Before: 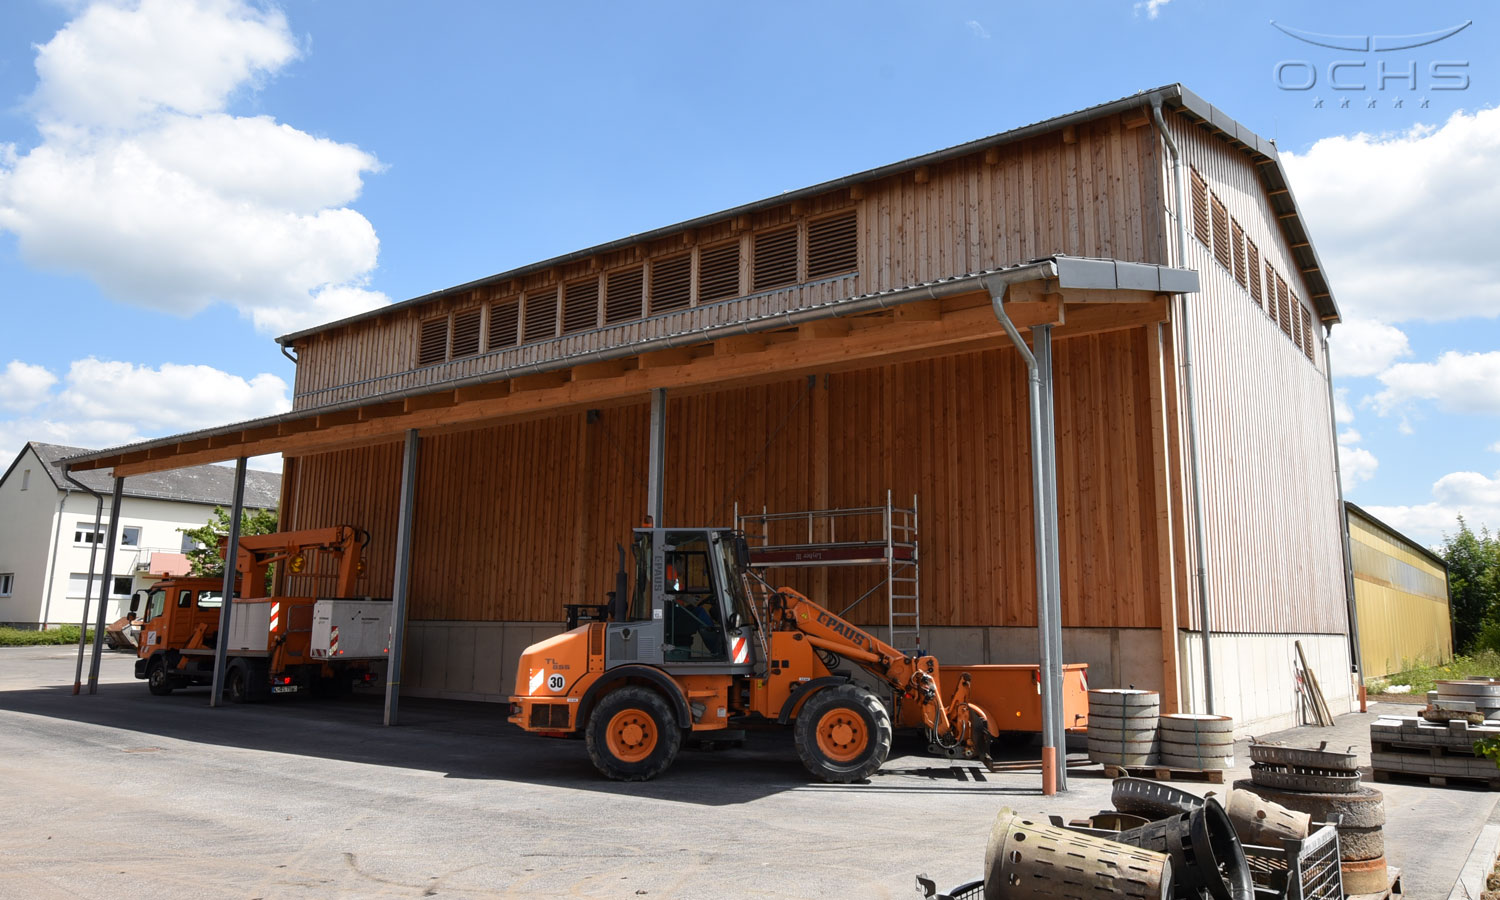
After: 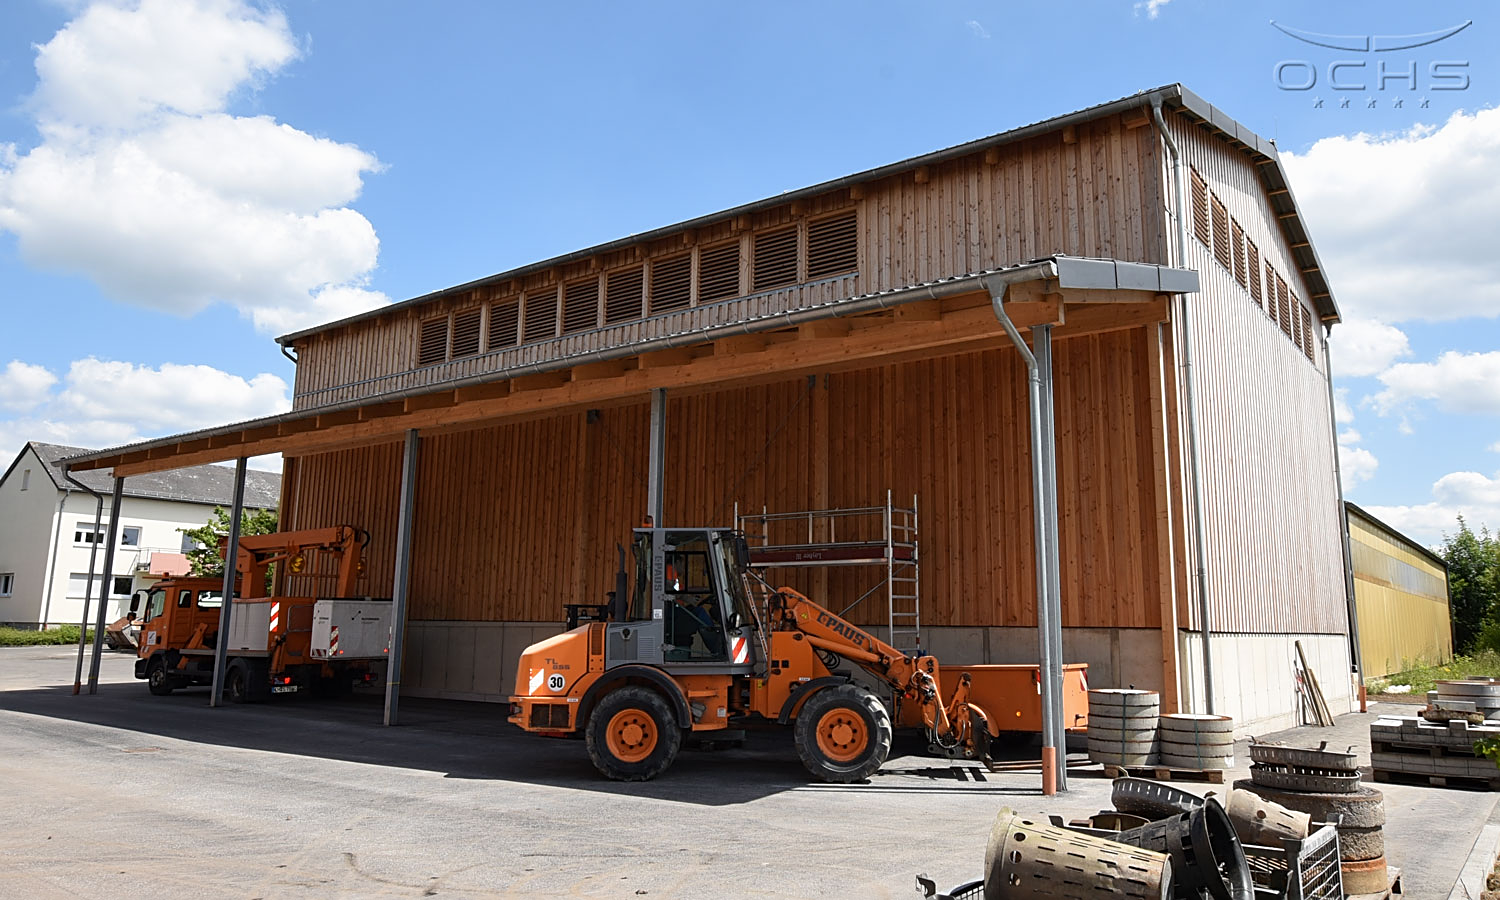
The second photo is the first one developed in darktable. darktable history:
sharpen: on, module defaults
exposure: exposure -0.04 EV, compensate highlight preservation false
